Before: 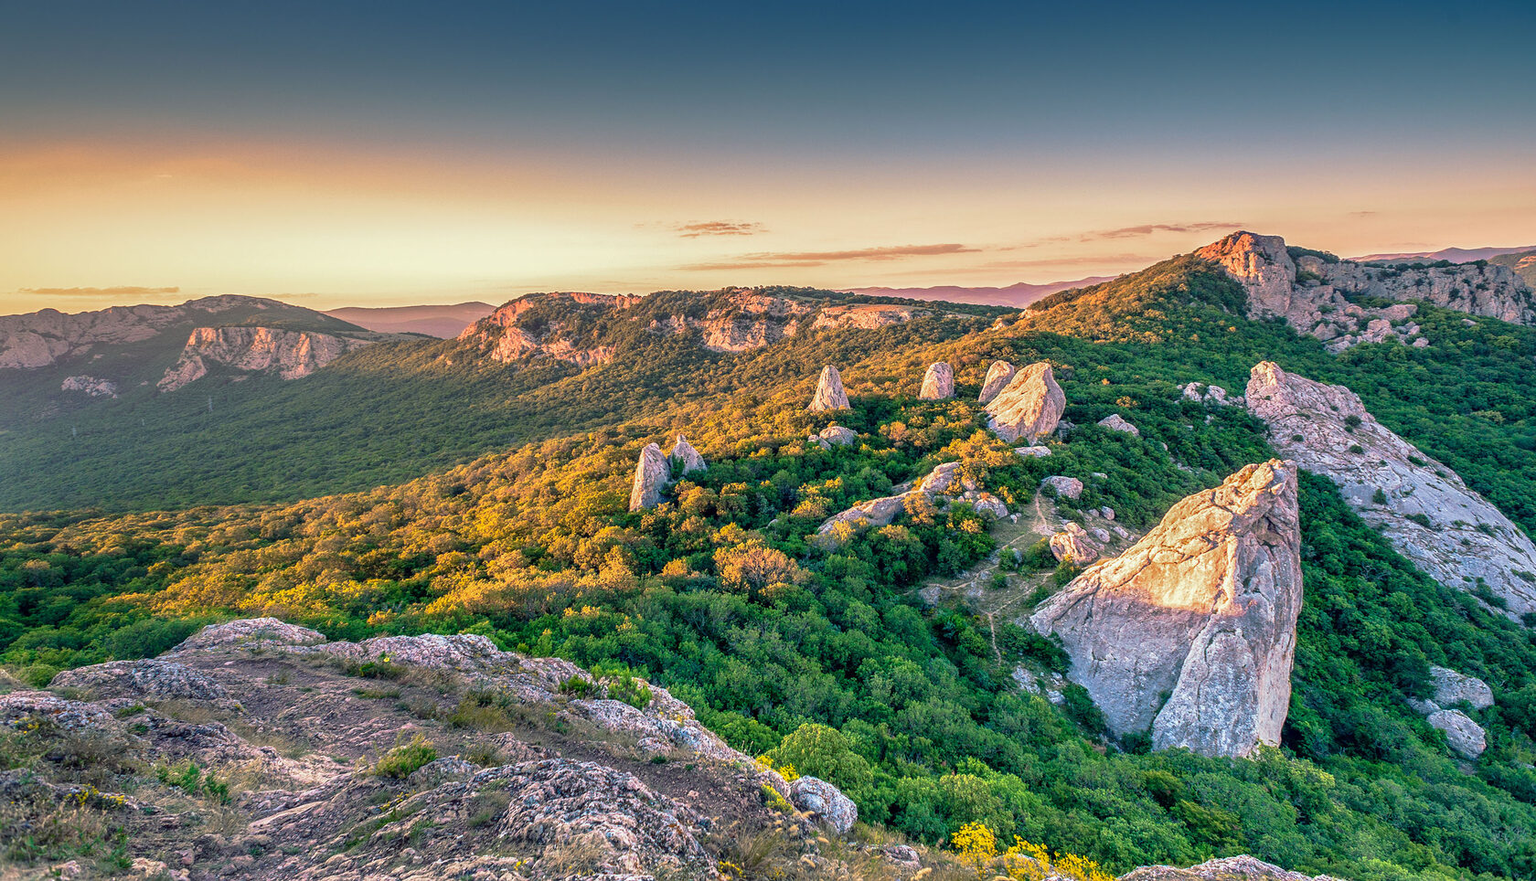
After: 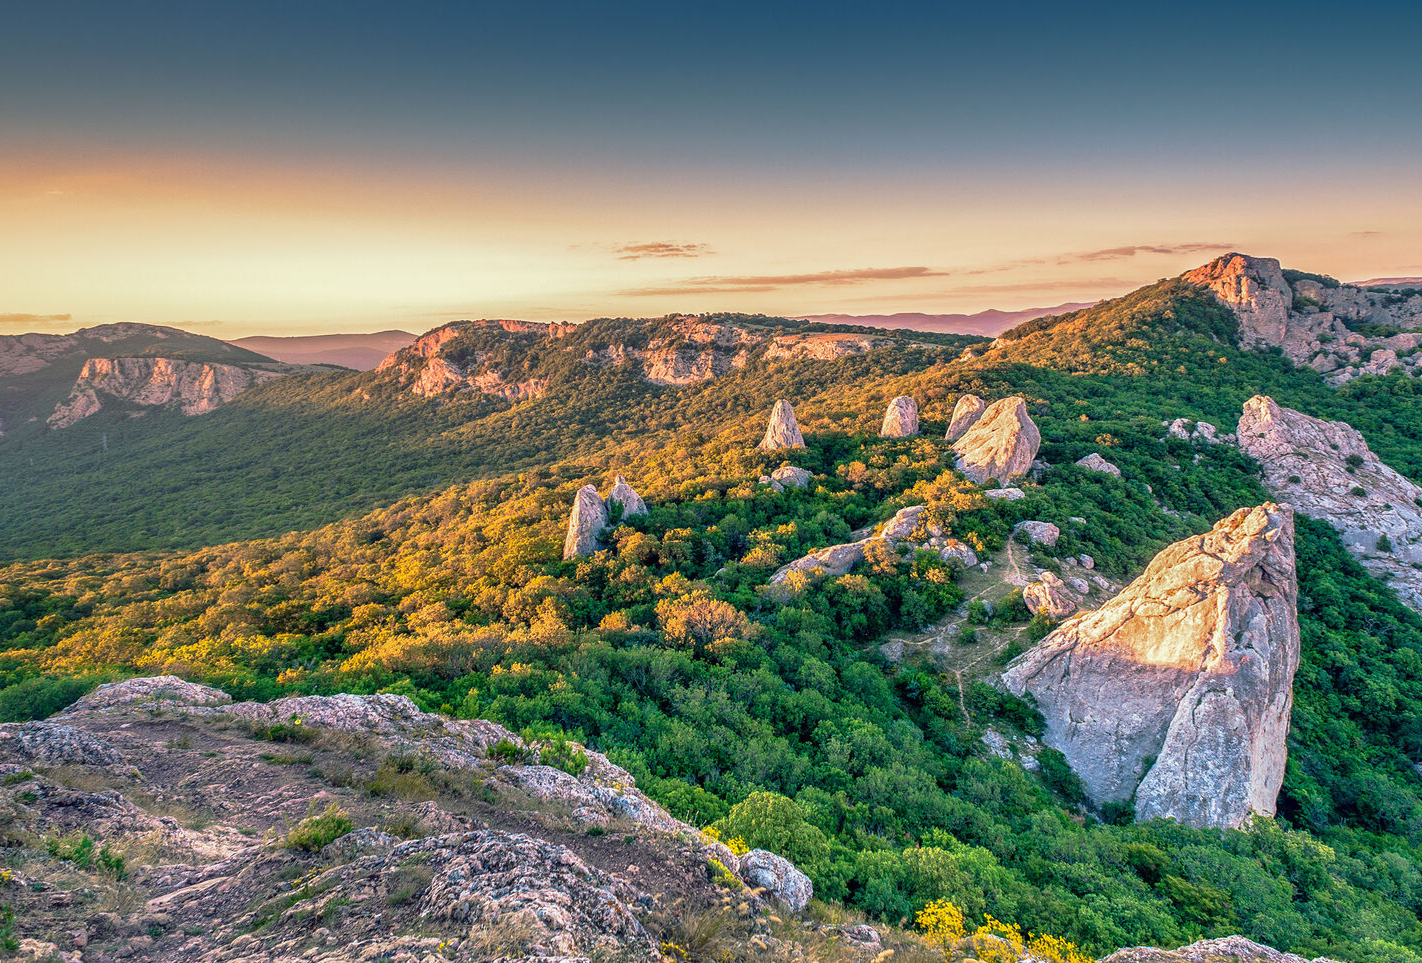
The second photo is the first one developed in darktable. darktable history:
crop: left 7.446%, right 7.864%
